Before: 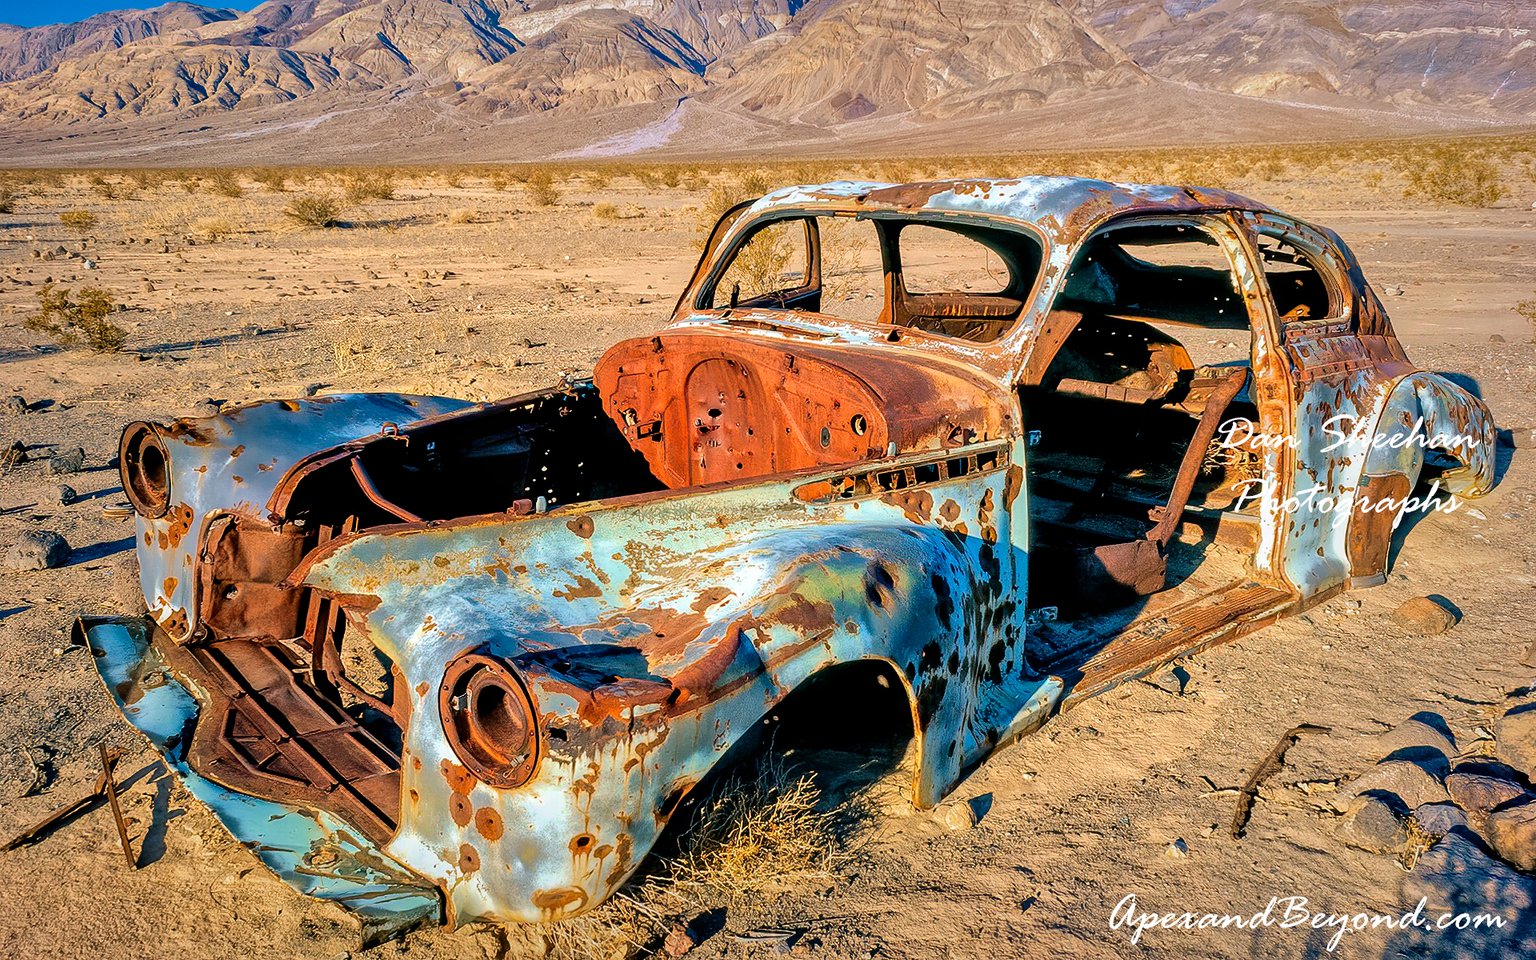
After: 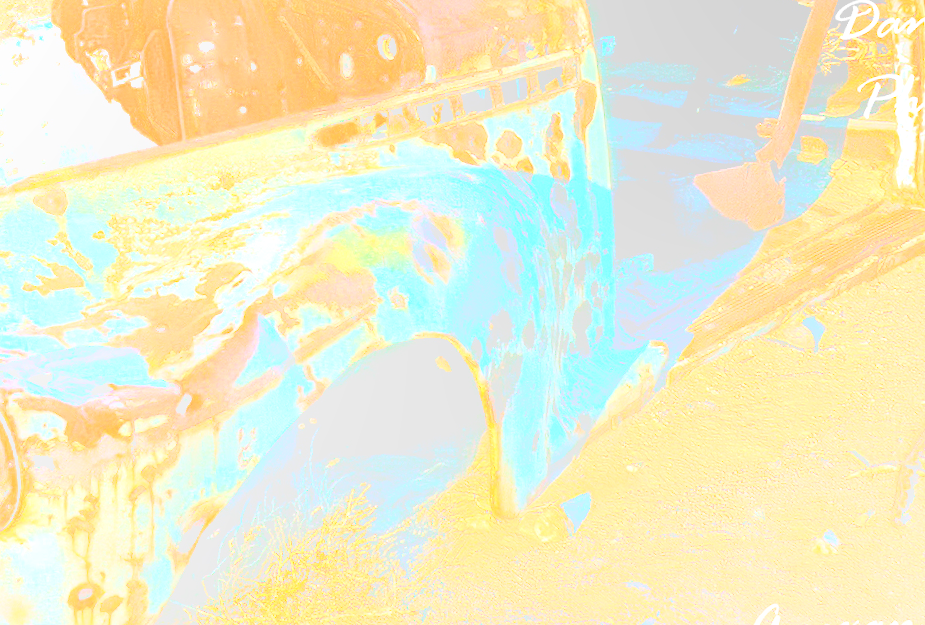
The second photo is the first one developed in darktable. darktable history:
local contrast: mode bilateral grid, contrast 20, coarseness 50, detail 120%, midtone range 0.2
rotate and perspective: rotation -4.57°, crop left 0.054, crop right 0.944, crop top 0.087, crop bottom 0.914
bloom: size 70%, threshold 25%, strength 70%
exposure: exposure 0.6 EV, compensate highlight preservation false
base curve: curves: ch0 [(0, 0) (0.235, 0.266) (0.503, 0.496) (0.786, 0.72) (1, 1)]
crop: left 34.479%, top 38.822%, right 13.718%, bottom 5.172%
